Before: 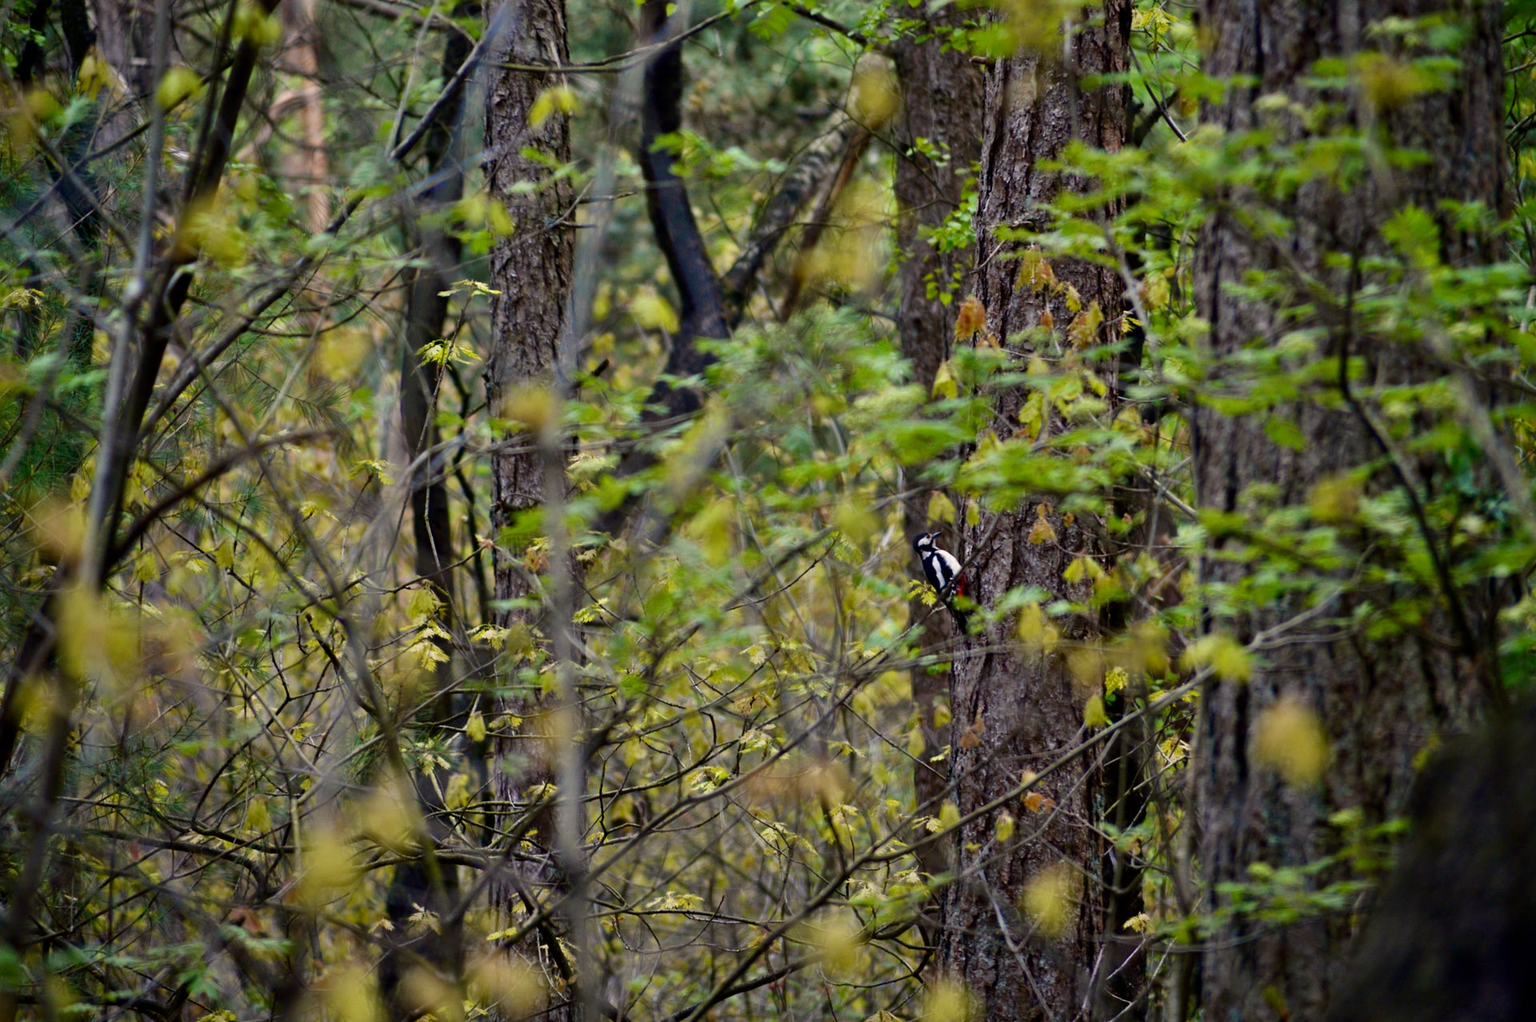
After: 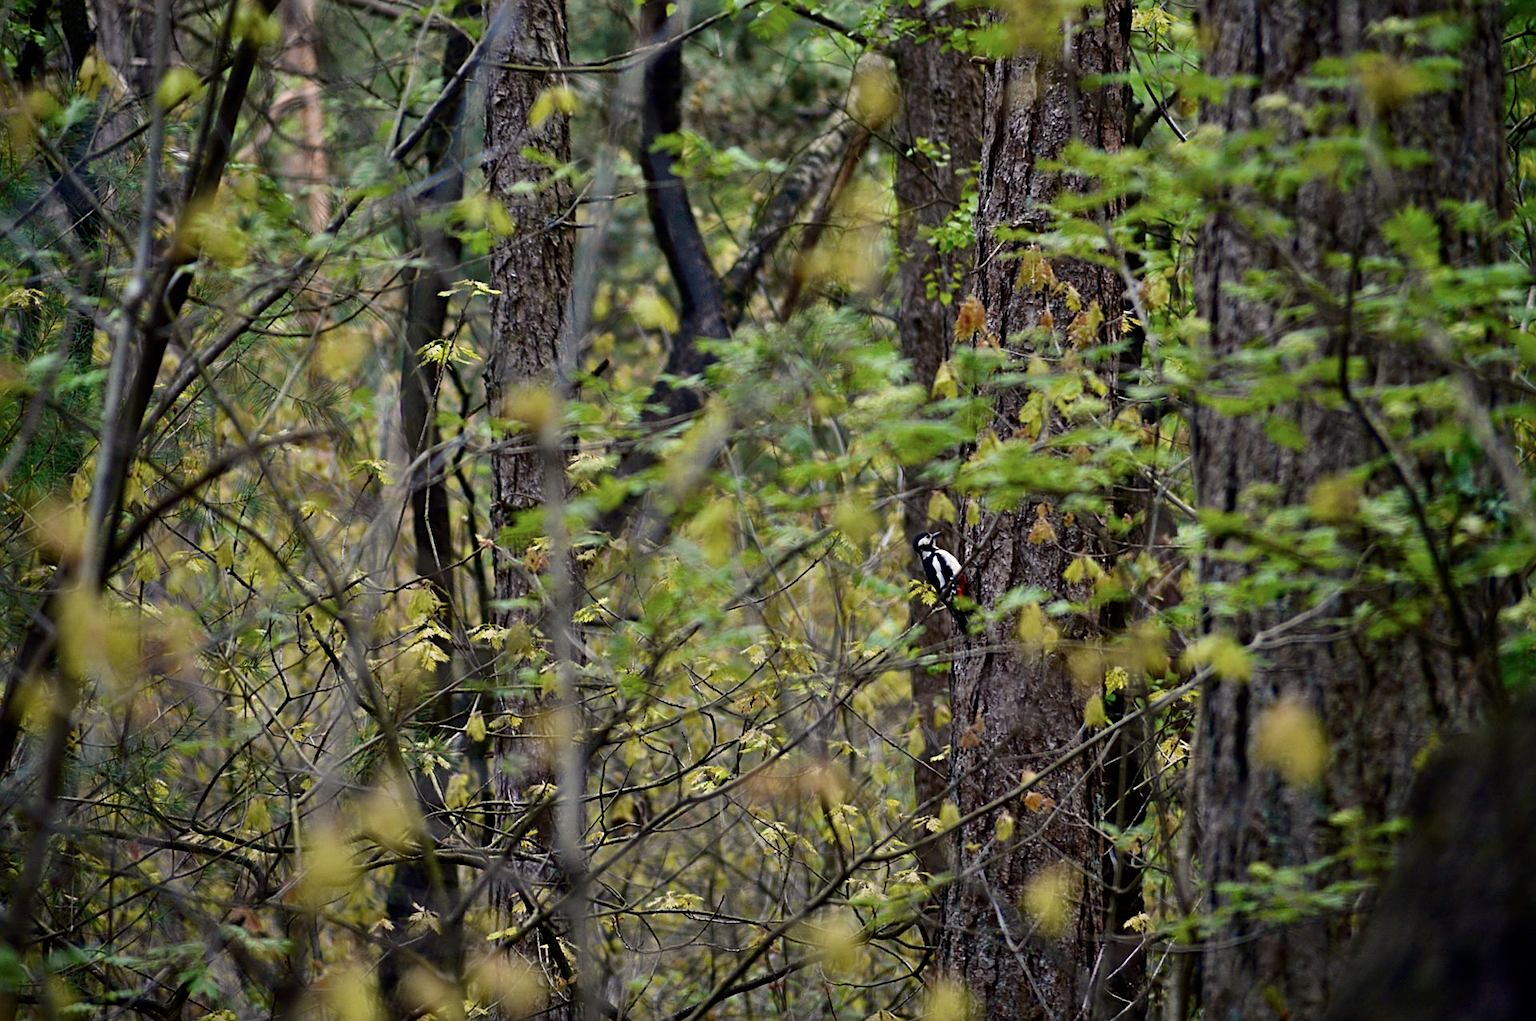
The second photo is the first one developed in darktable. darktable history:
contrast brightness saturation: contrast 0.071
sharpen: on, module defaults
color balance rgb: perceptual saturation grading › global saturation 0.028%, global vibrance -24.545%
